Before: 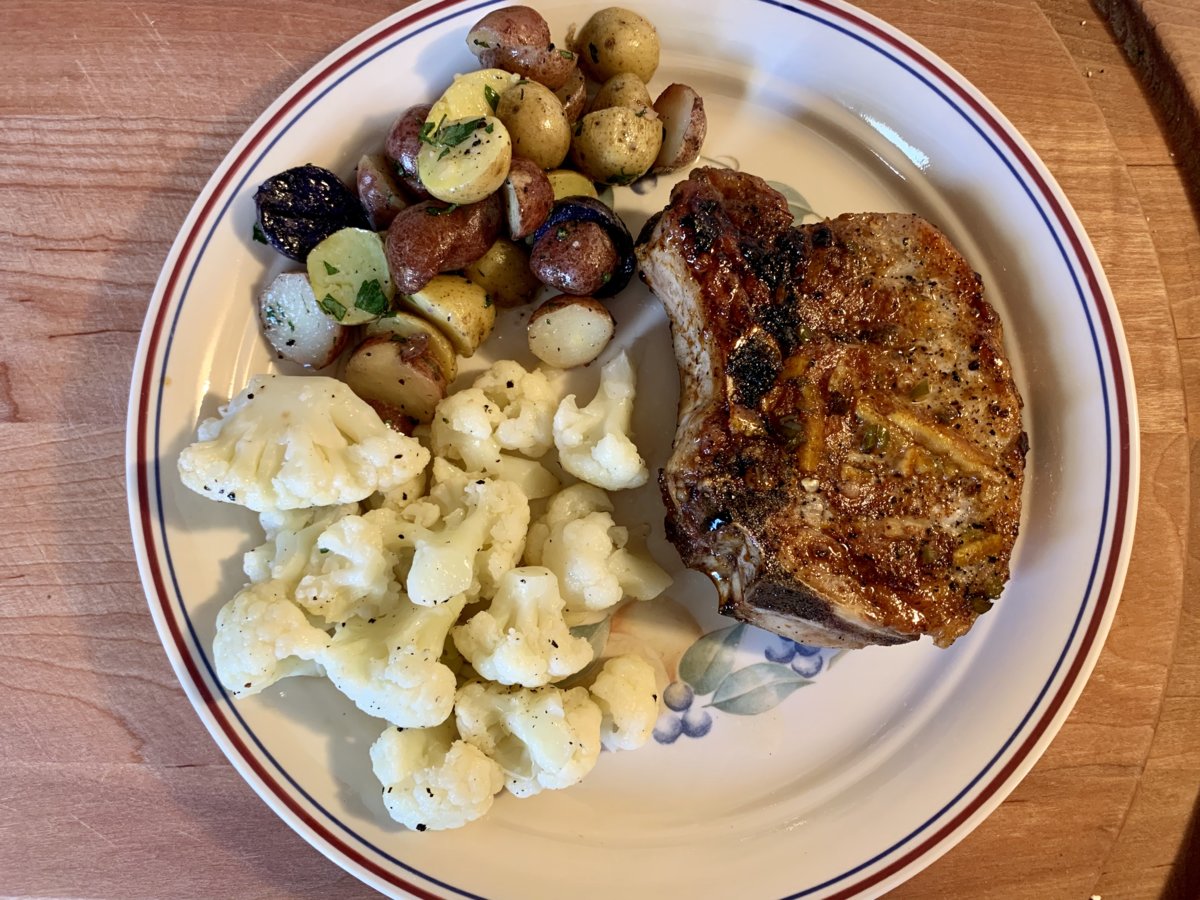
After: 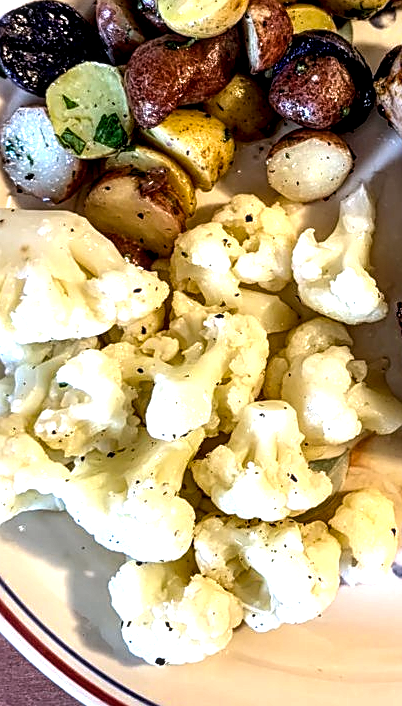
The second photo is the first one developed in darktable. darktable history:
color calibration: illuminant as shot in camera, x 0.358, y 0.373, temperature 4628.91 K
sharpen: on, module defaults
exposure: black level correction 0, exposure 0.3 EV, compensate highlight preservation false
white balance: emerald 1
color balance rgb: linear chroma grading › global chroma 10%, global vibrance 10%, contrast 15%, saturation formula JzAzBz (2021)
crop and rotate: left 21.77%, top 18.528%, right 44.676%, bottom 2.997%
local contrast: highlights 79%, shadows 56%, detail 175%, midtone range 0.428
